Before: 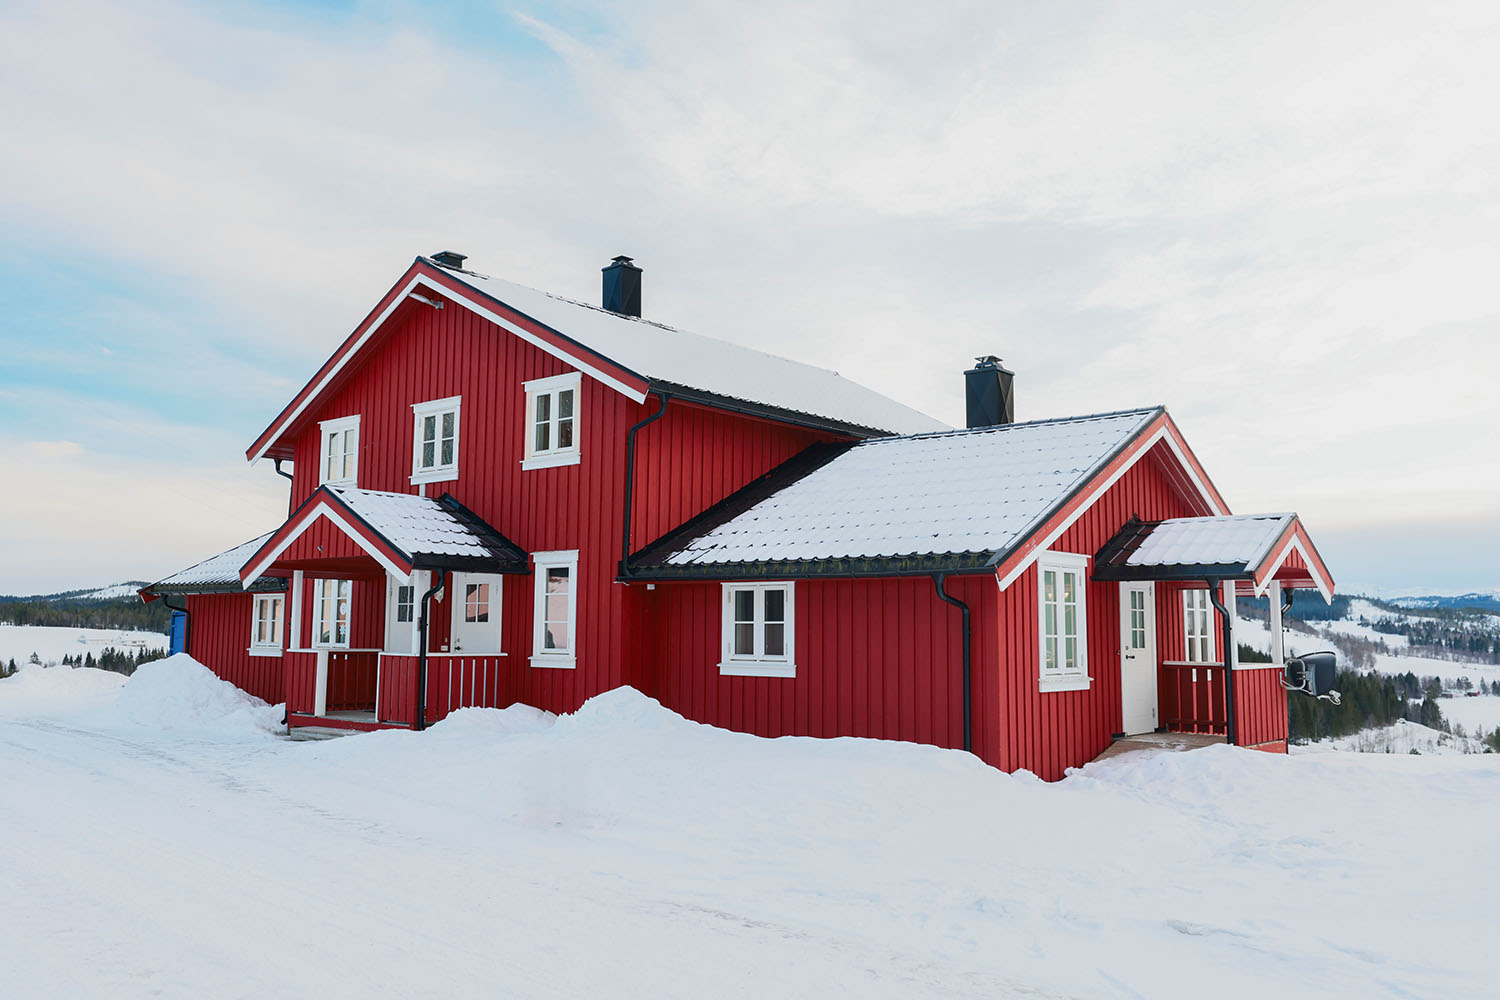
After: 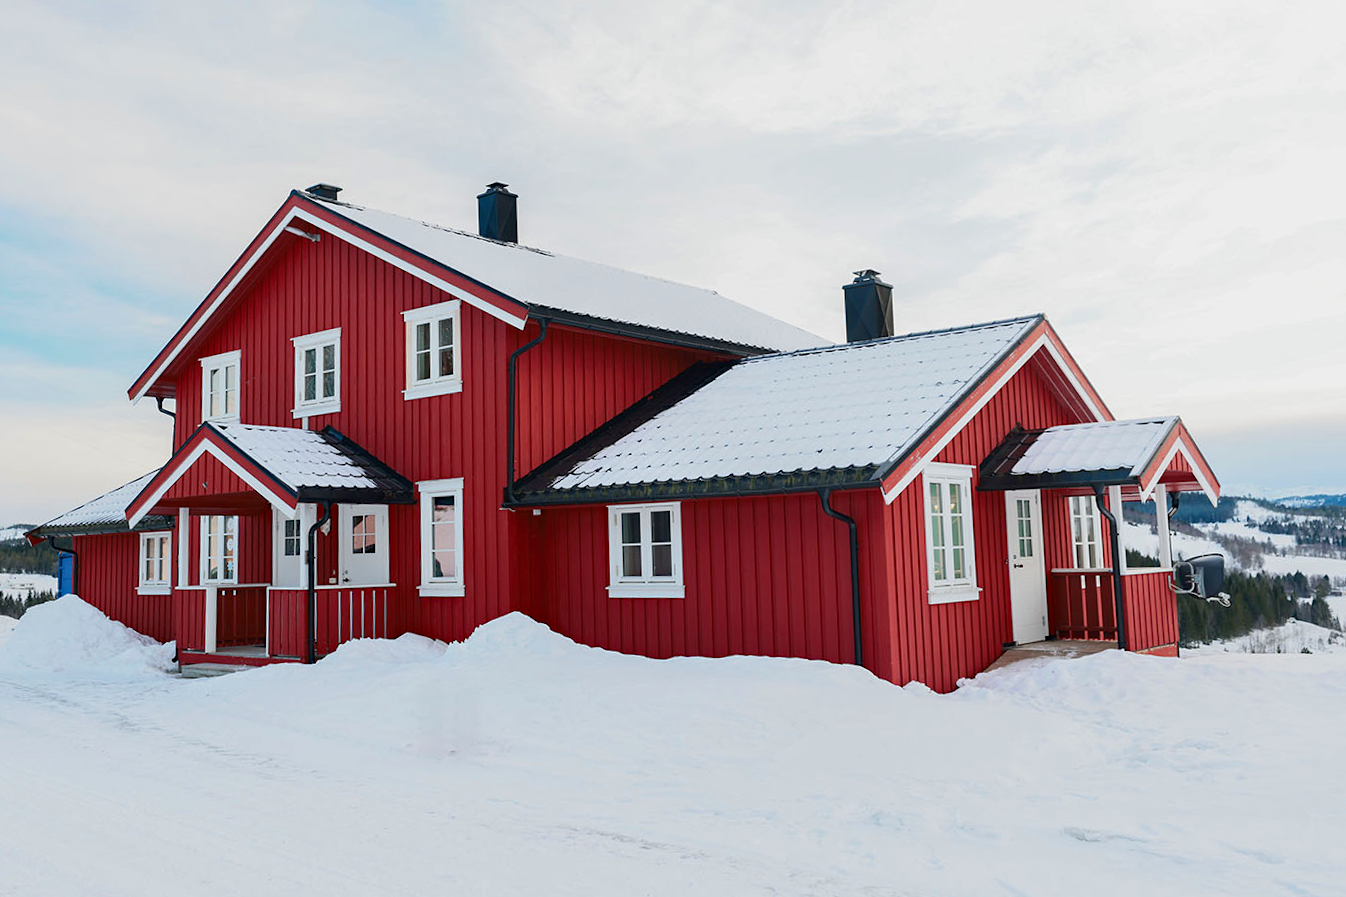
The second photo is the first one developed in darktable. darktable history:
crop and rotate: angle 1.96°, left 5.673%, top 5.673%
haze removal: adaptive false
